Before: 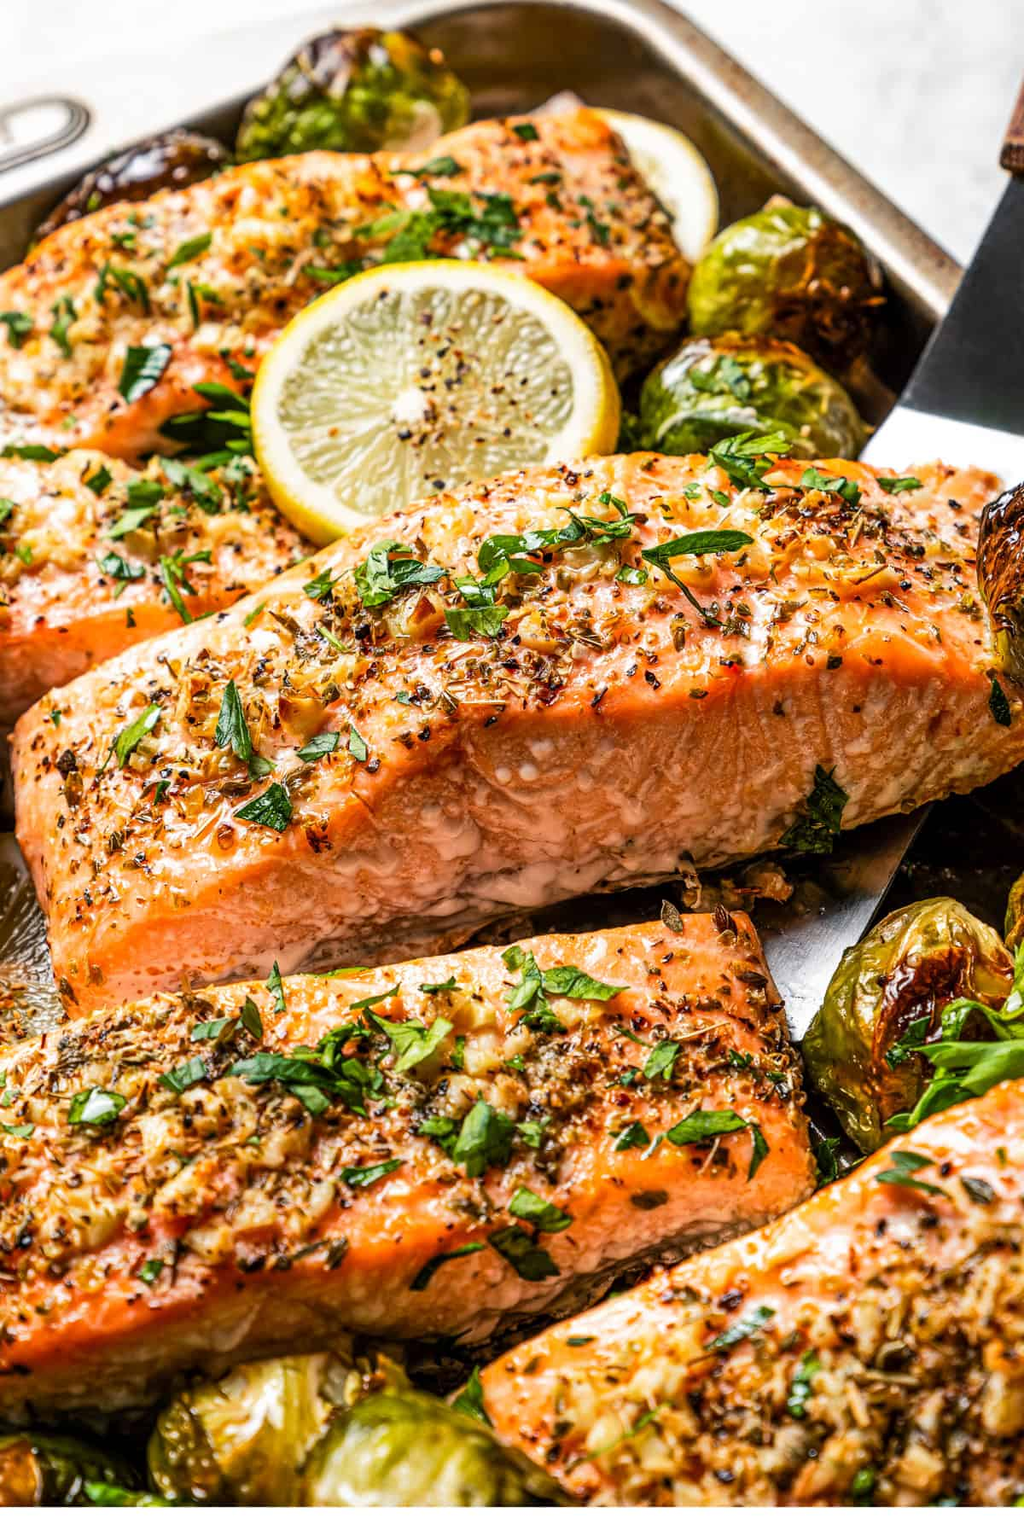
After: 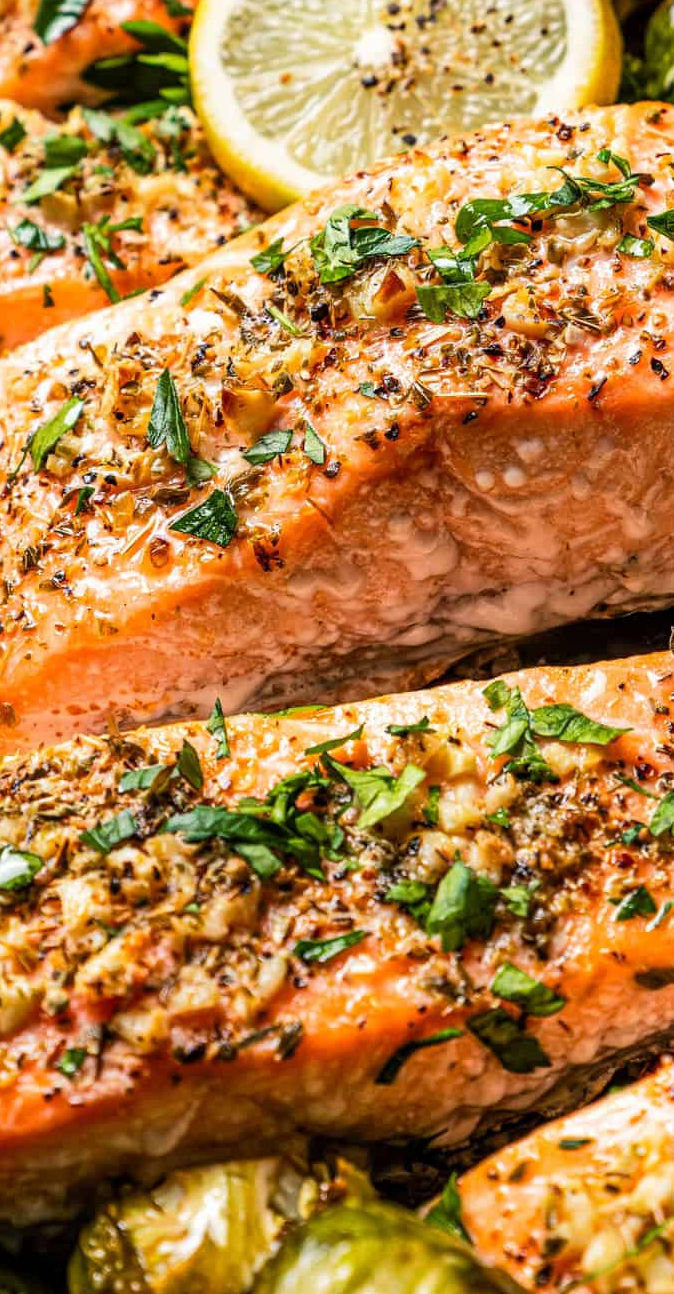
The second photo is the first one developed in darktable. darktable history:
crop: left 8.801%, top 23.799%, right 35.023%, bottom 4.301%
